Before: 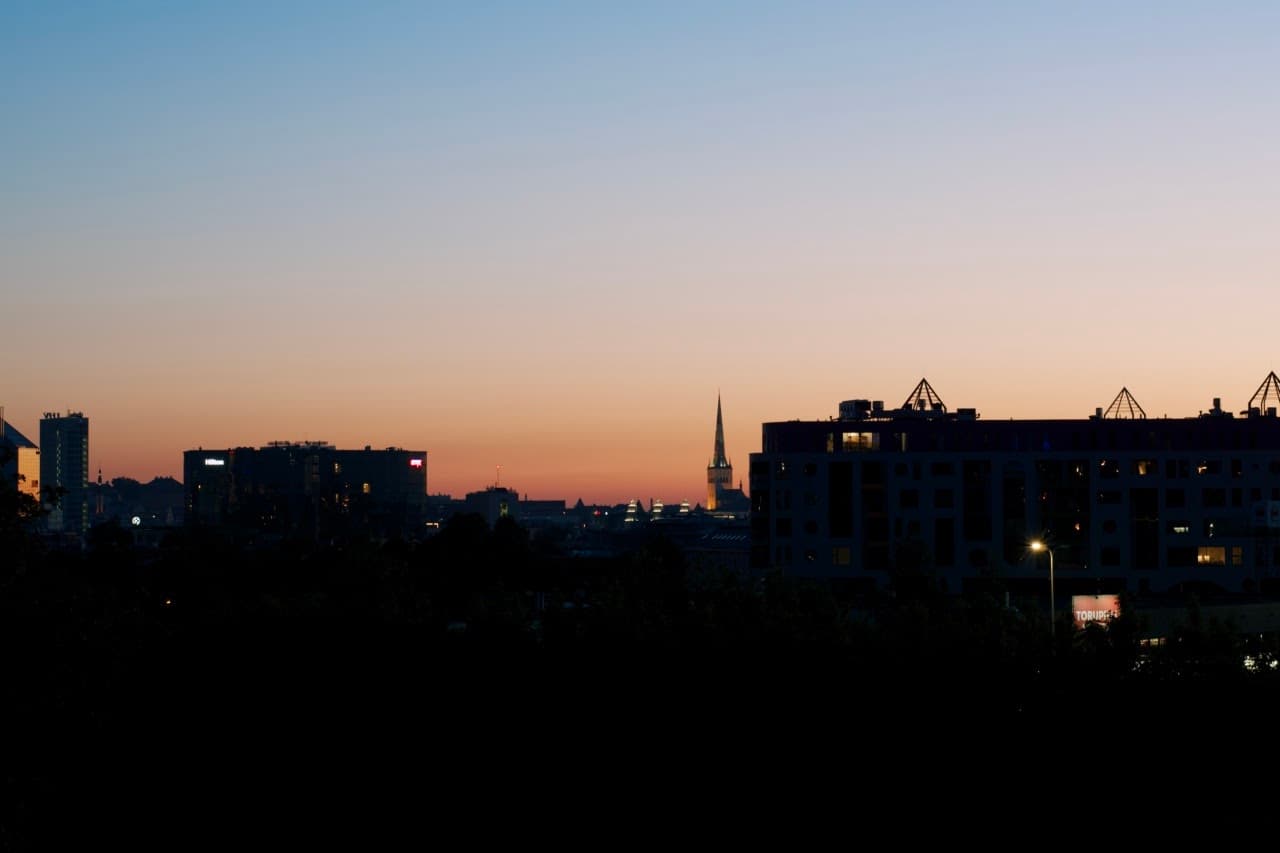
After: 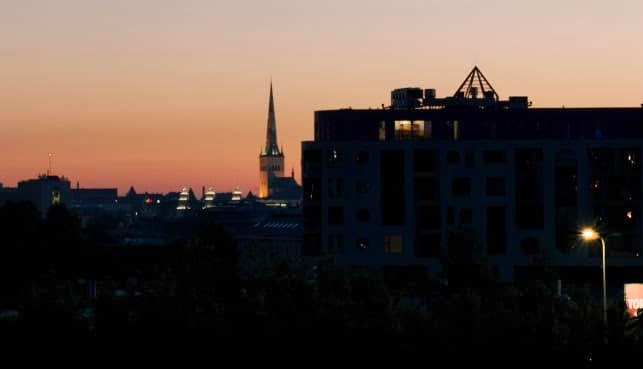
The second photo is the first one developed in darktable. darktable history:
shadows and highlights: shadows 49, highlights -41, soften with gaussian
crop: left 35.03%, top 36.625%, right 14.663%, bottom 20.057%
